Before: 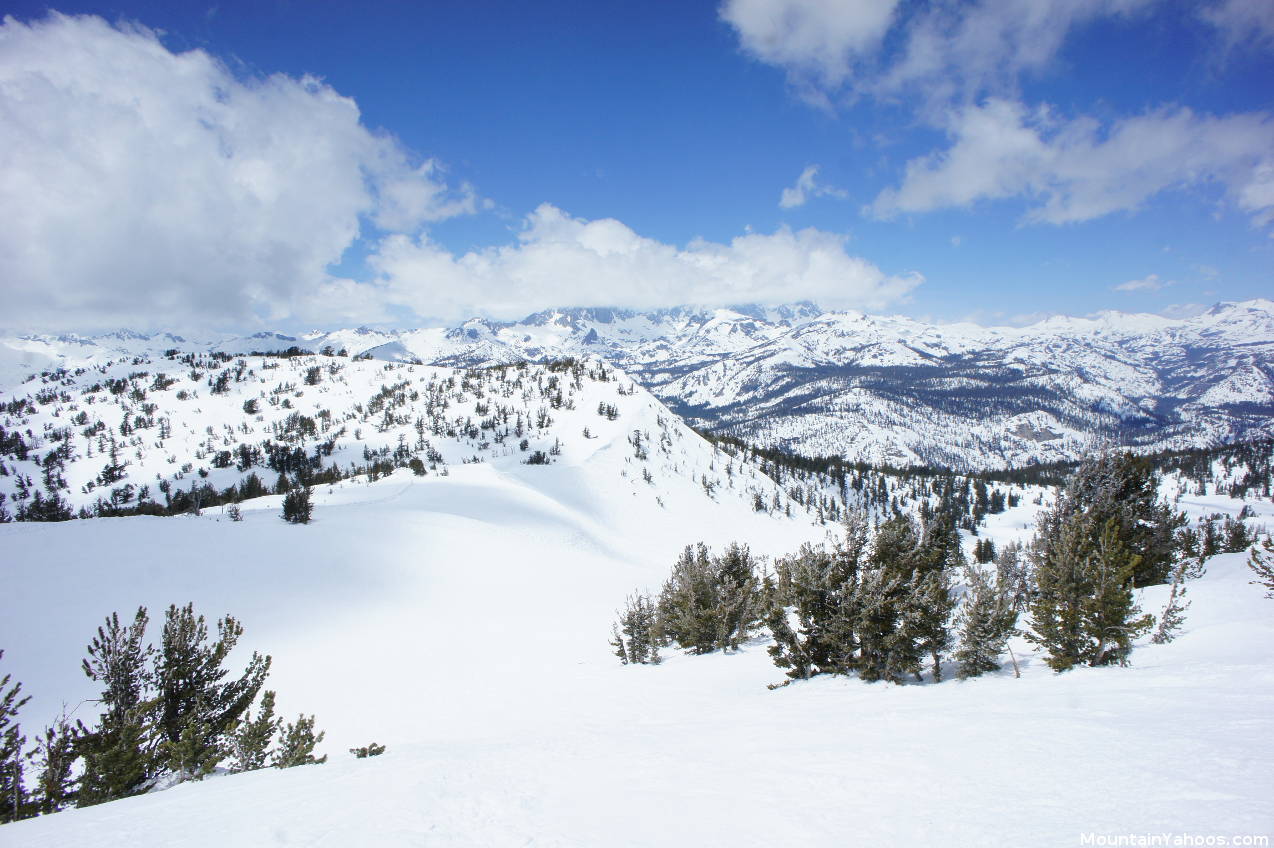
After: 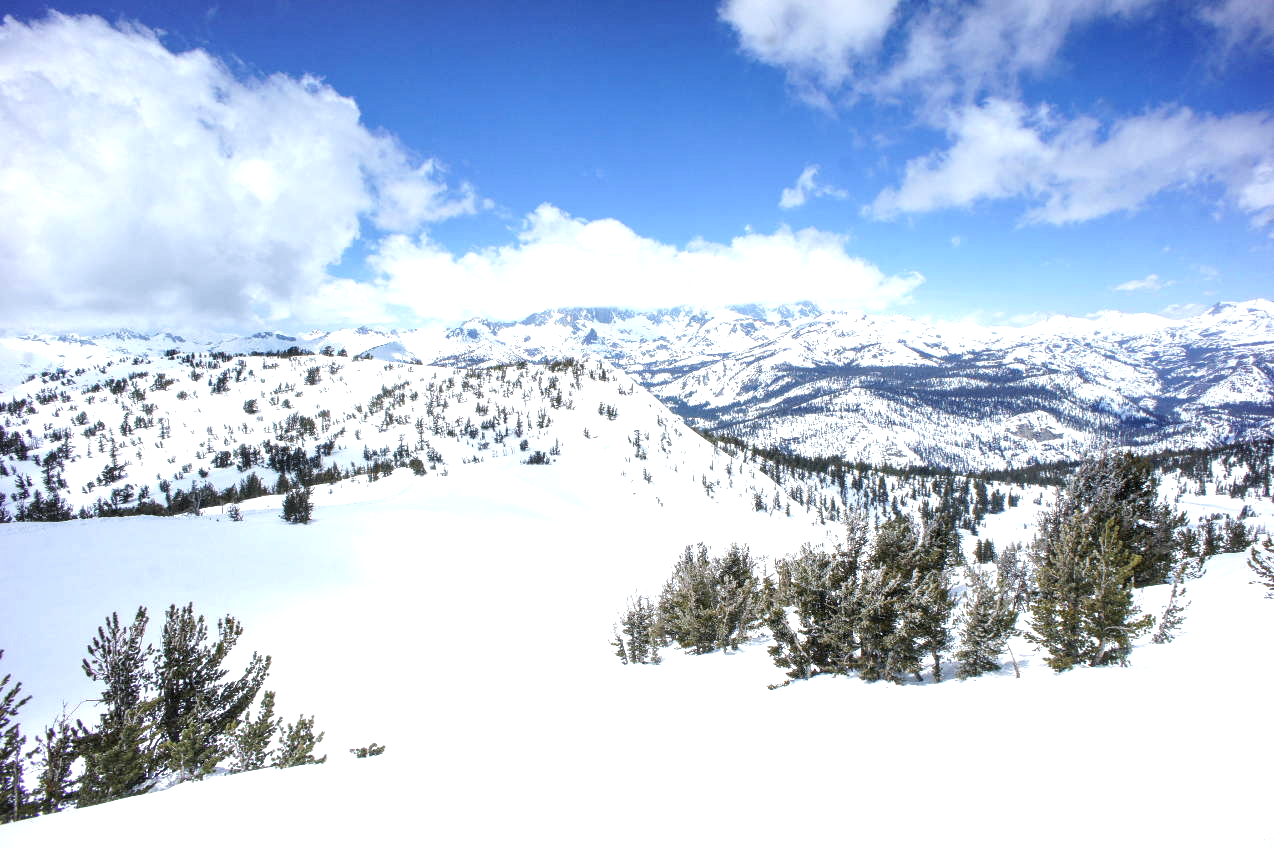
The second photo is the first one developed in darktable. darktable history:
exposure: exposure 0.6 EV, compensate highlight preservation false
levels: levels [0.026, 0.507, 0.987]
local contrast: detail 130%
